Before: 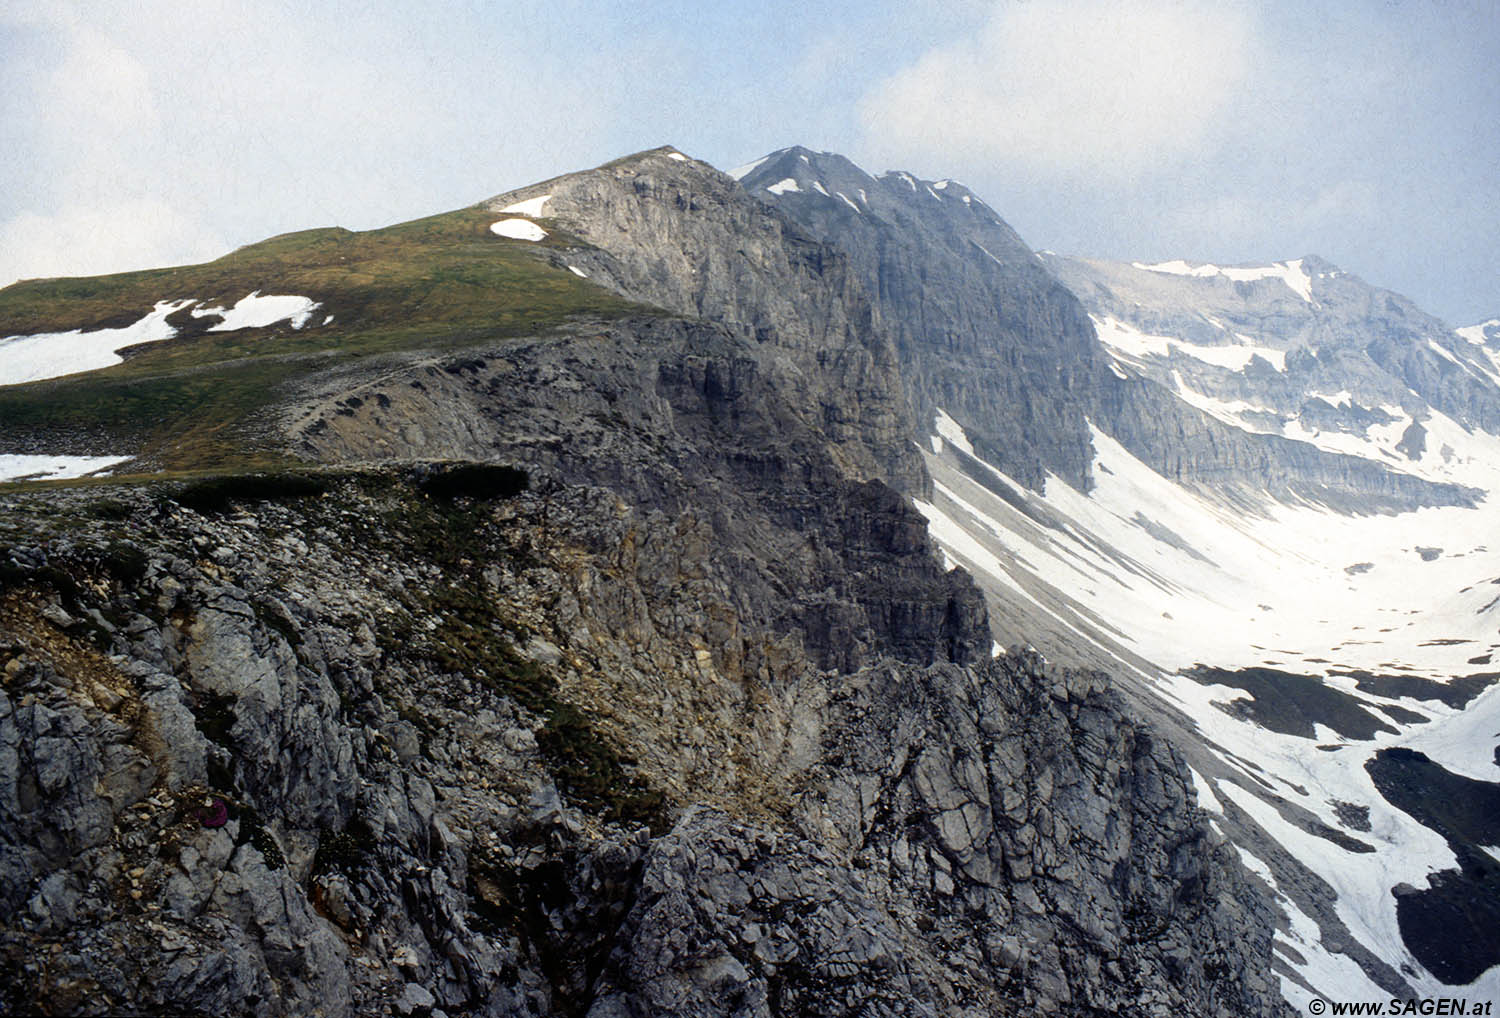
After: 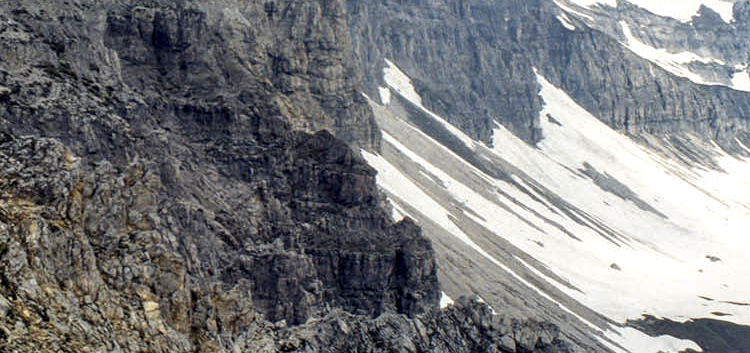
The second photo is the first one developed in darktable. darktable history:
crop: left 36.82%, top 34.292%, right 13.177%, bottom 31.016%
shadows and highlights: low approximation 0.01, soften with gaussian
local contrast: detail 130%
